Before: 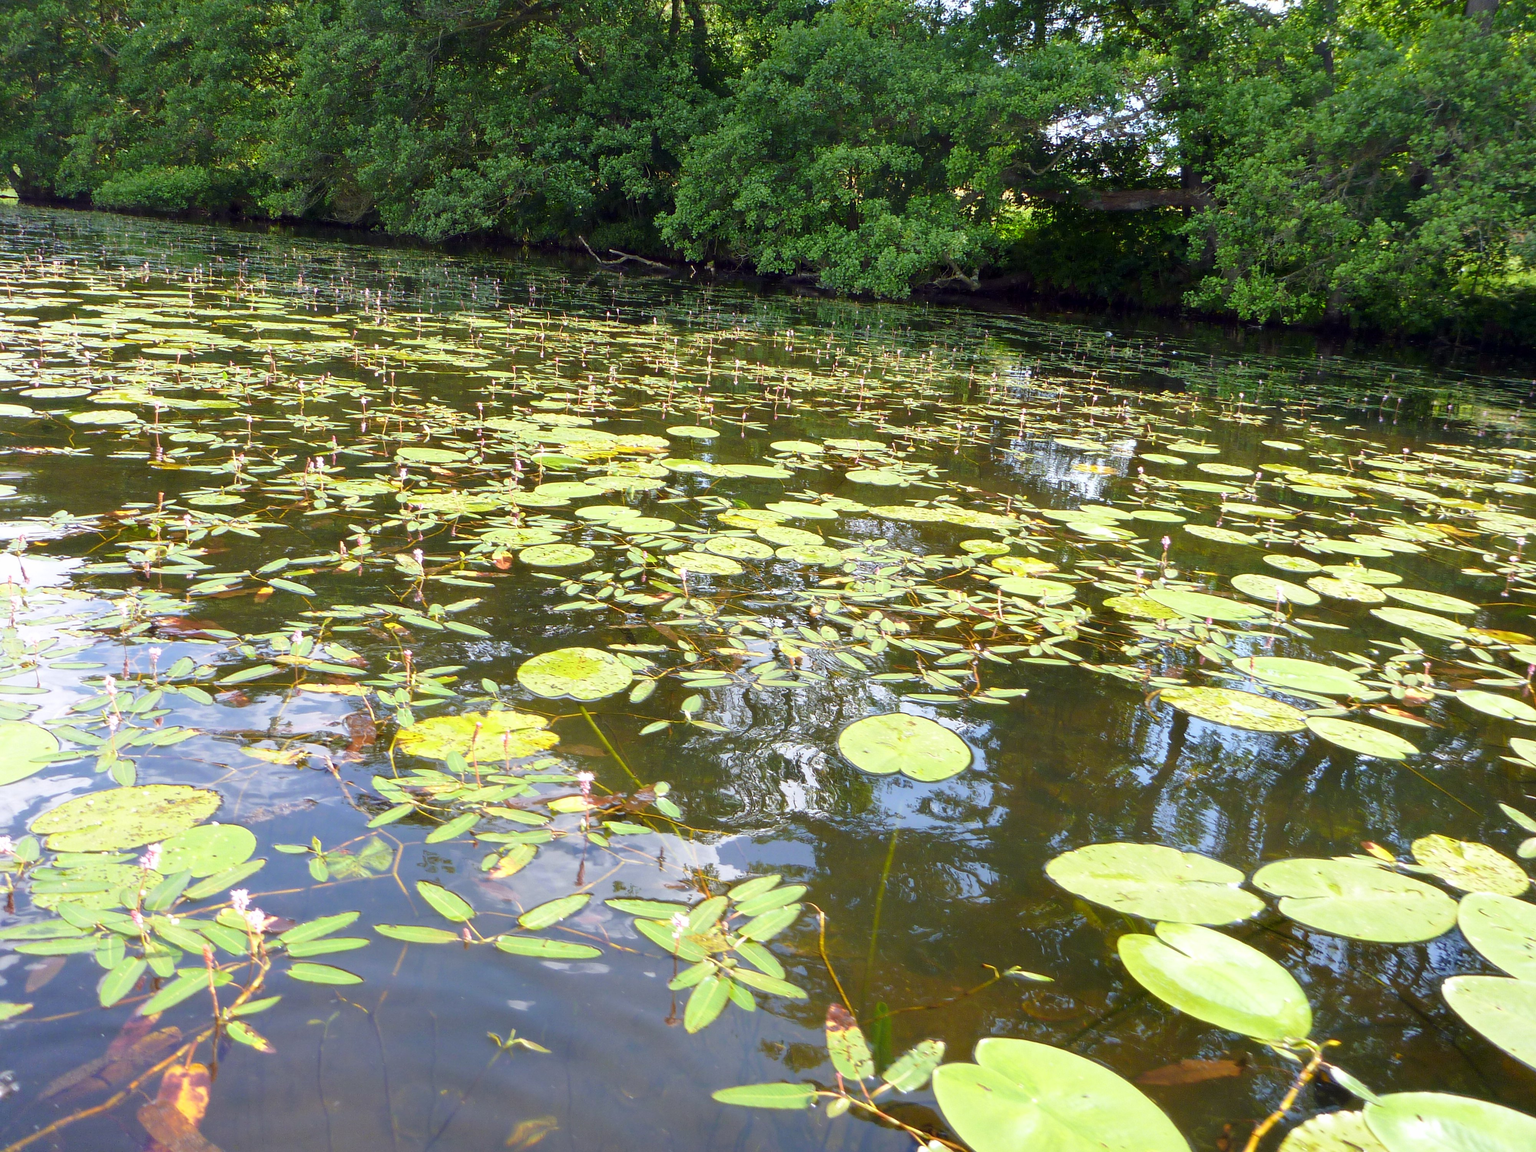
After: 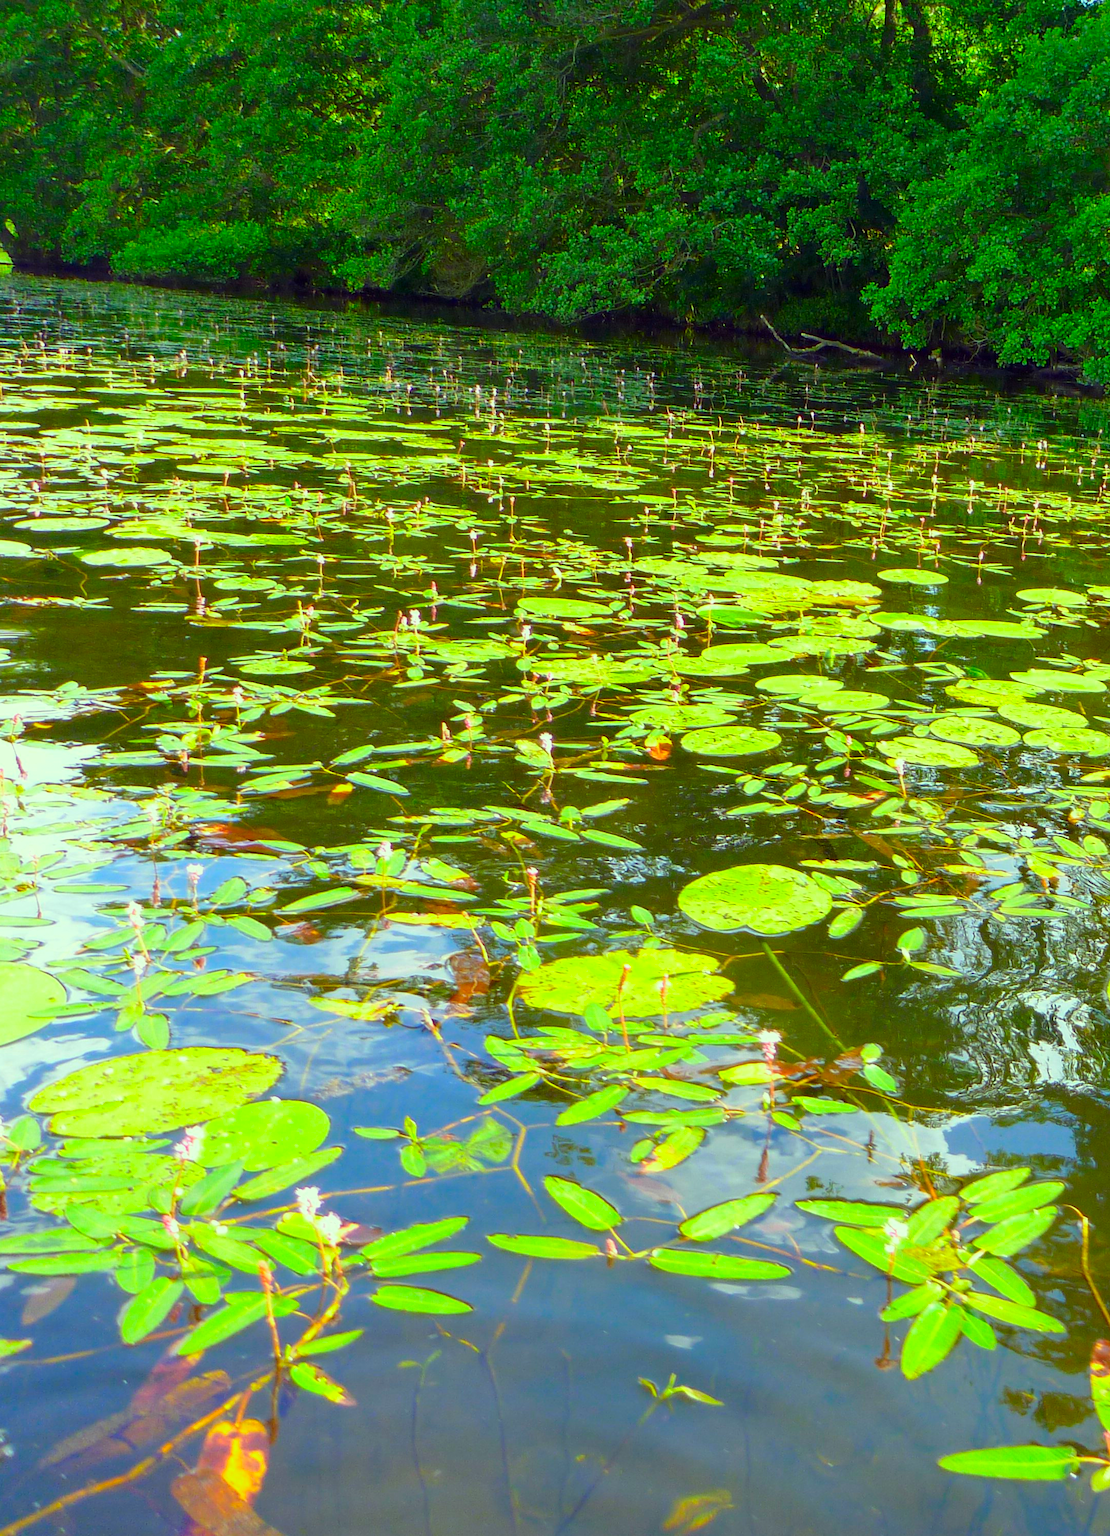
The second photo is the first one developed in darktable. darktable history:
color correction: highlights a* -11.1, highlights b* 9.8, saturation 1.71
crop: left 0.616%, right 45.211%, bottom 0.085%
